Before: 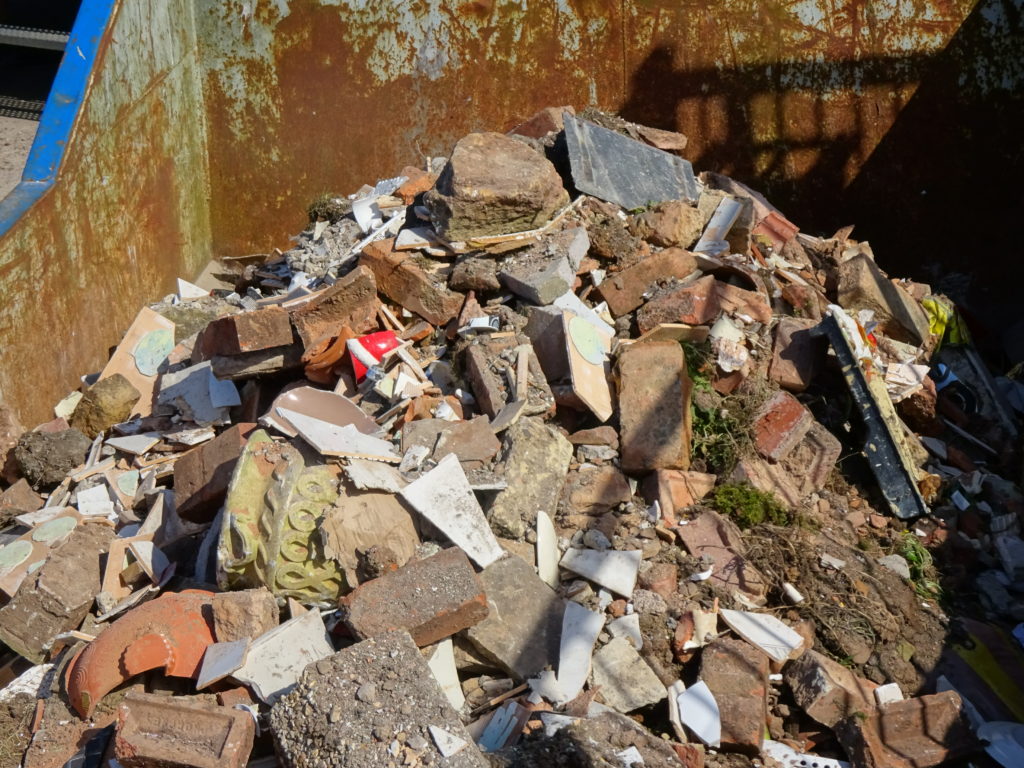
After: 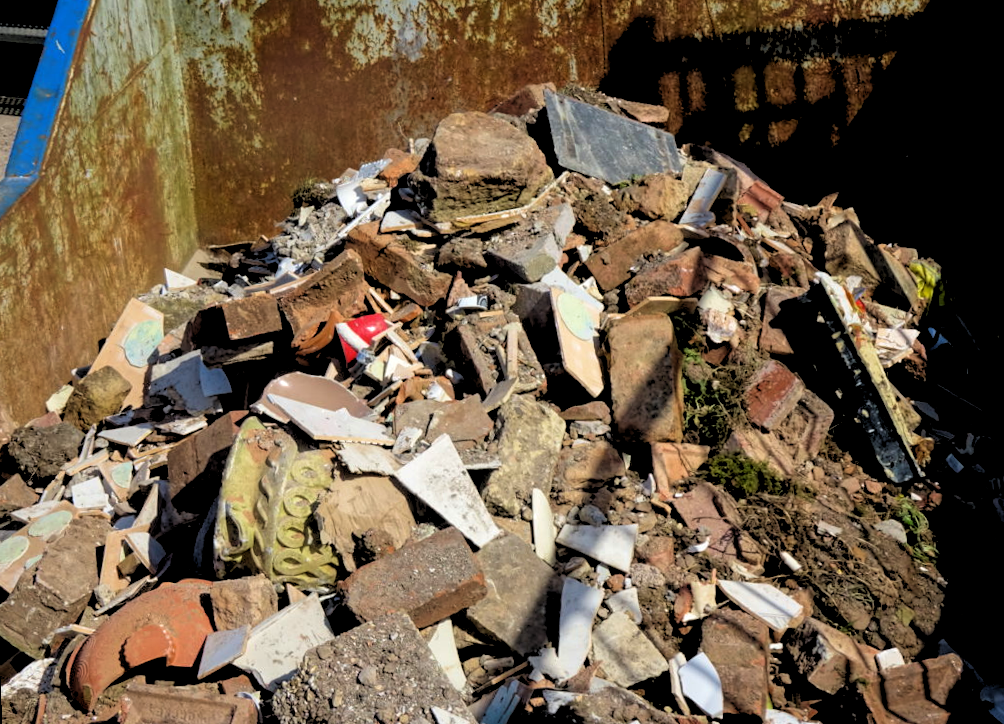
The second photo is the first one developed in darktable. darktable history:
rotate and perspective: rotation -2°, crop left 0.022, crop right 0.978, crop top 0.049, crop bottom 0.951
velvia: on, module defaults
rgb levels: levels [[0.034, 0.472, 0.904], [0, 0.5, 1], [0, 0.5, 1]]
